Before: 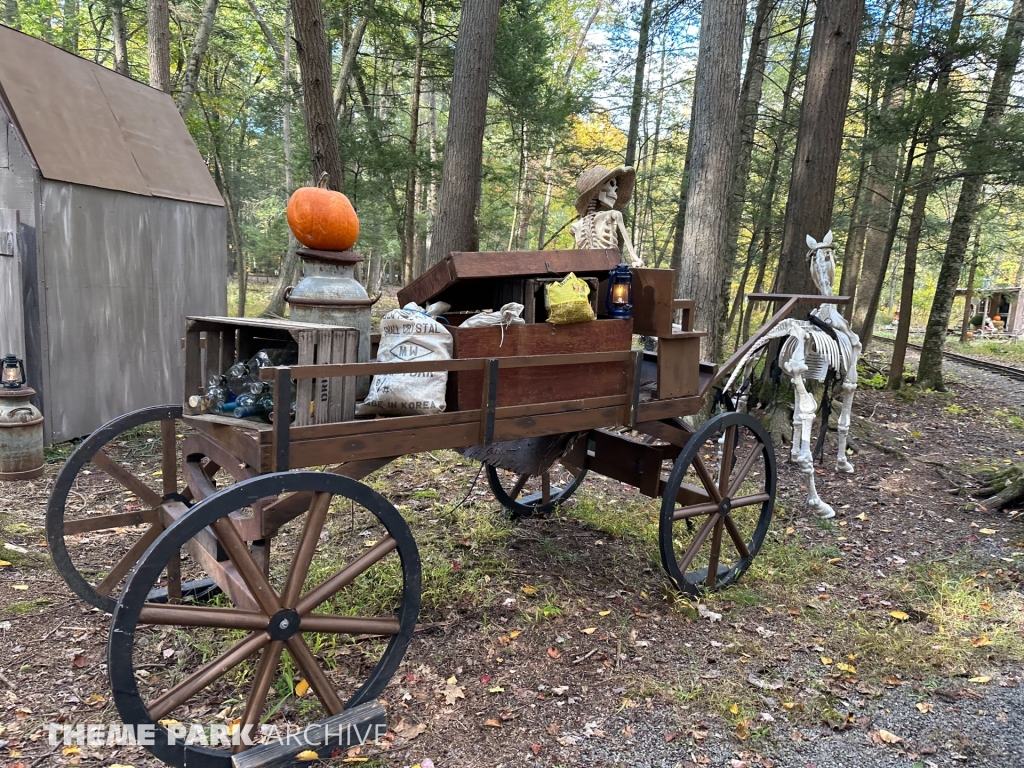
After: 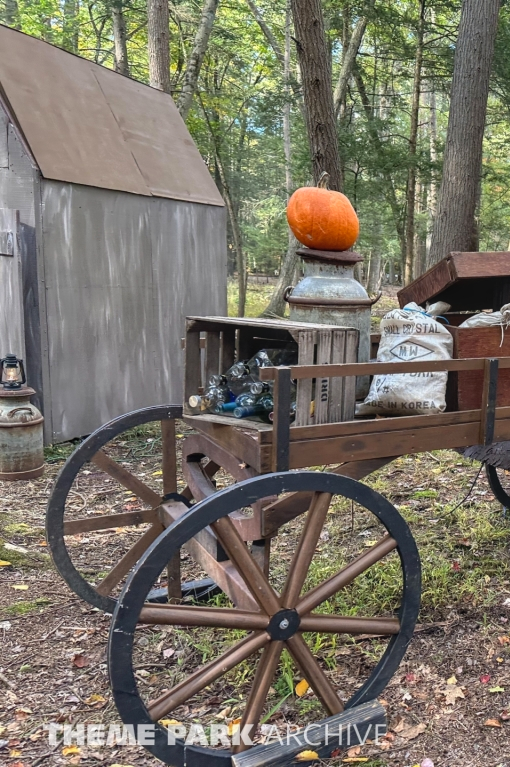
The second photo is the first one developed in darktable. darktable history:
local contrast: on, module defaults
contrast brightness saturation: contrast -0.091, brightness 0.041, saturation 0.076
crop and rotate: left 0.013%, top 0%, right 50.09%
